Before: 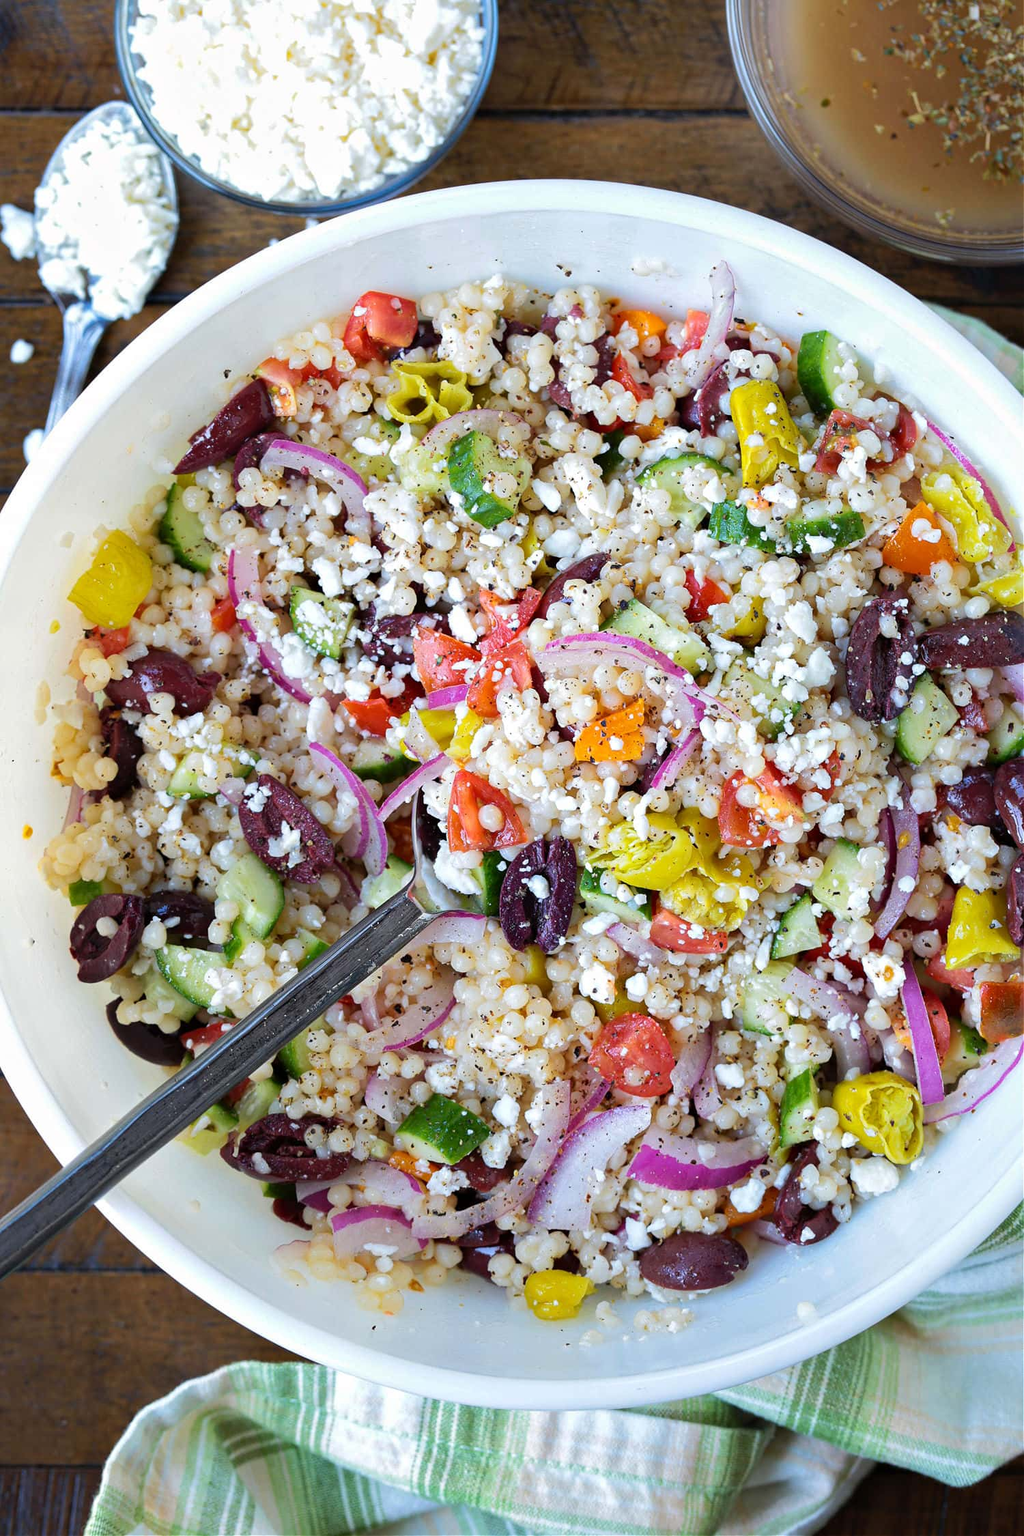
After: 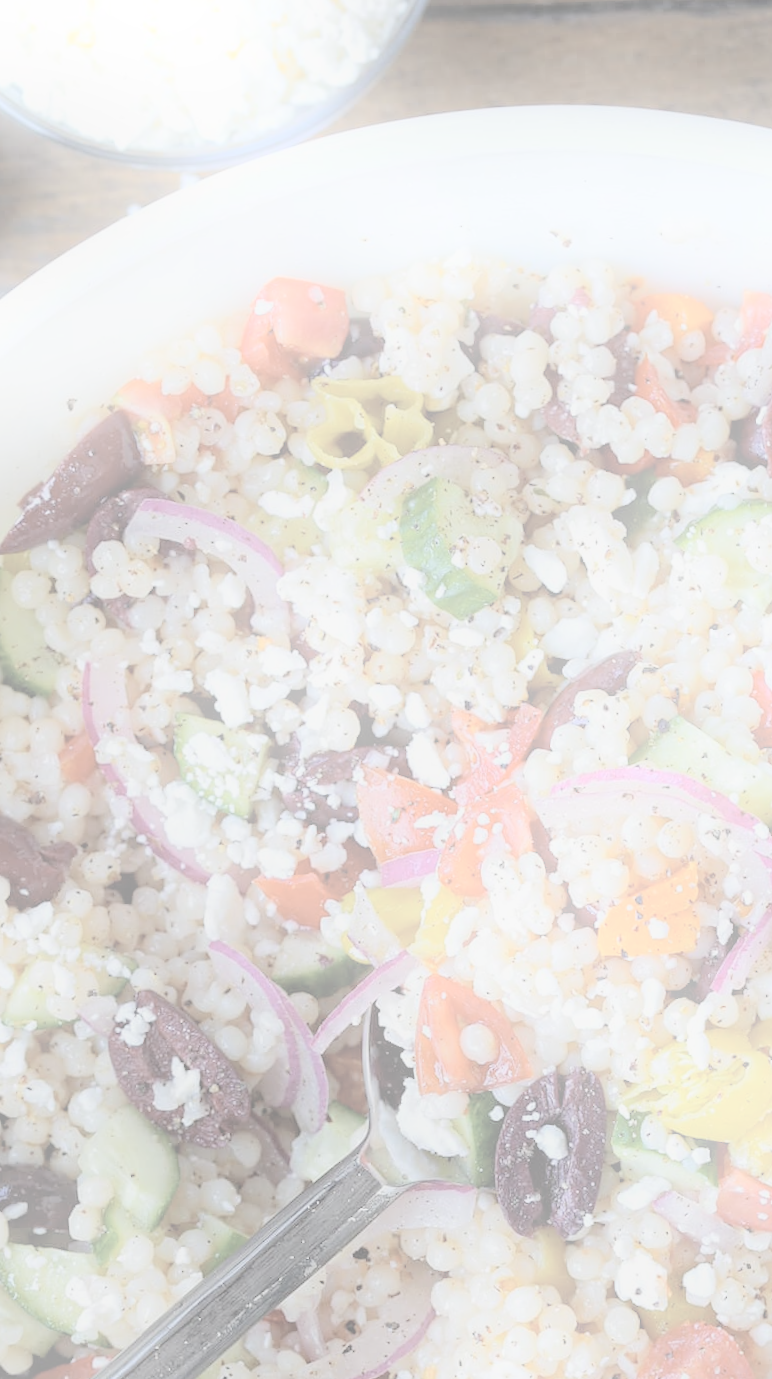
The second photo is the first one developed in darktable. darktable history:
rotate and perspective: rotation -1.77°, lens shift (horizontal) 0.004, automatic cropping off
contrast brightness saturation: contrast -0.32, brightness 0.75, saturation -0.78
crop: left 17.835%, top 7.675%, right 32.881%, bottom 32.213%
bloom: size 16%, threshold 98%, strength 20%
